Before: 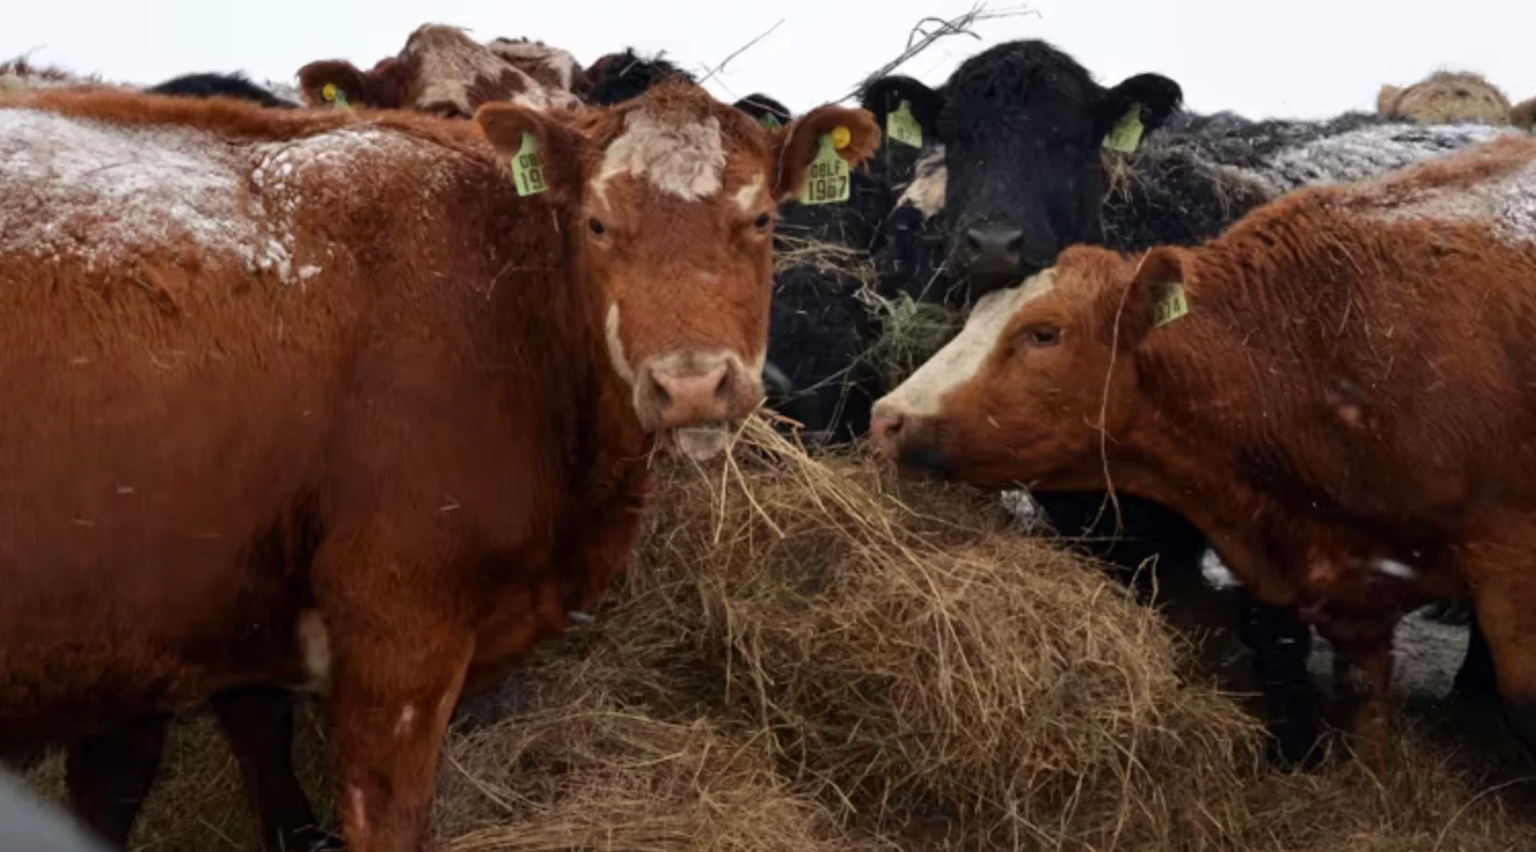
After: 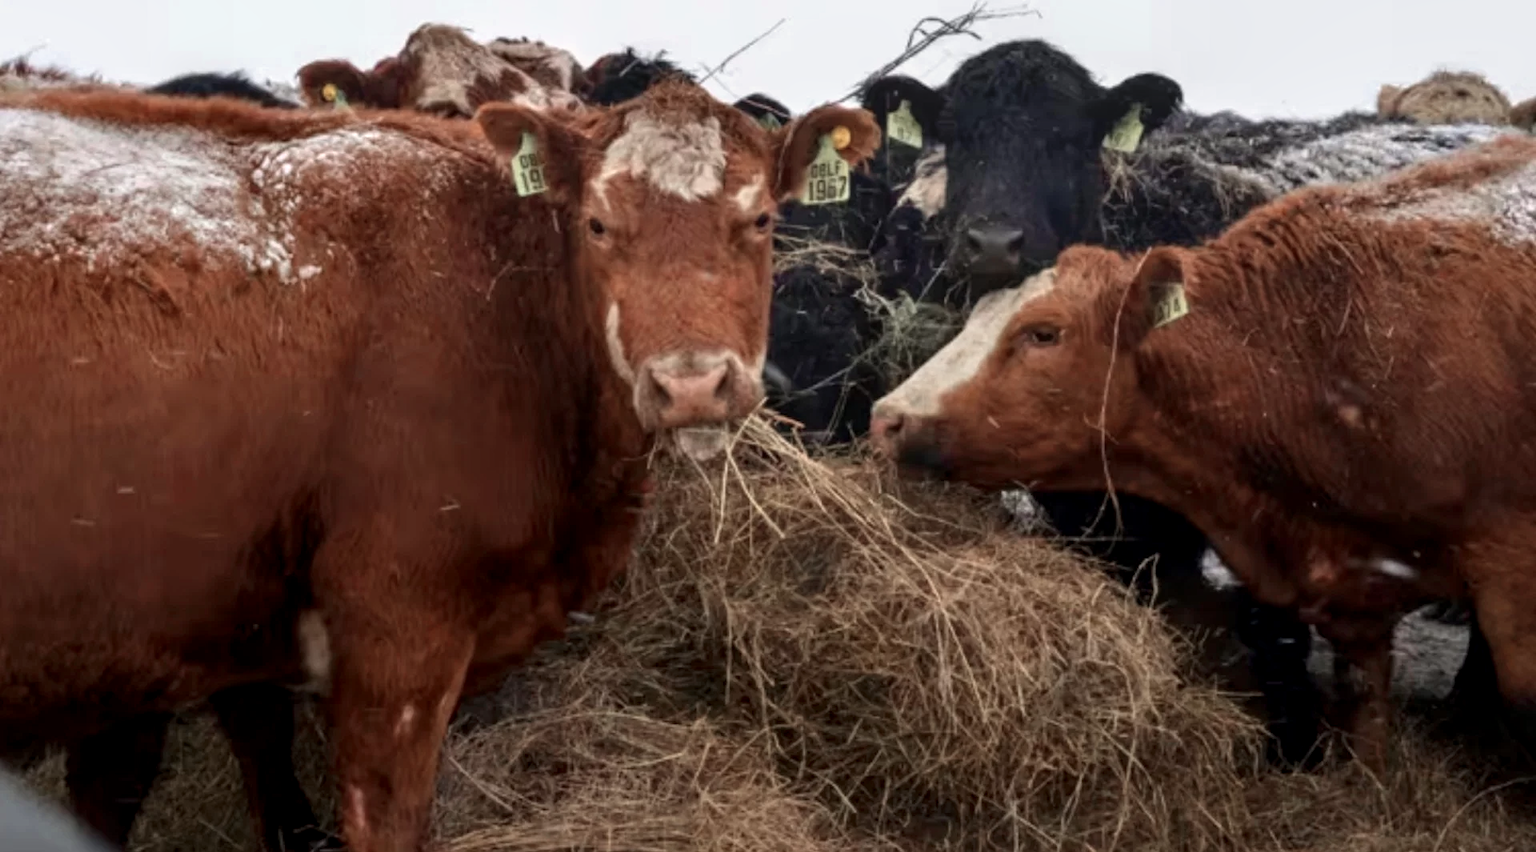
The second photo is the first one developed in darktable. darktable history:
color zones: curves: ch0 [(0, 0.473) (0.001, 0.473) (0.226, 0.548) (0.4, 0.589) (0.525, 0.54) (0.728, 0.403) (0.999, 0.473) (1, 0.473)]; ch1 [(0, 0.619) (0.001, 0.619) (0.234, 0.388) (0.4, 0.372) (0.528, 0.422) (0.732, 0.53) (0.999, 0.619) (1, 0.619)]; ch2 [(0, 0.547) (0.001, 0.547) (0.226, 0.45) (0.4, 0.525) (0.525, 0.585) (0.8, 0.511) (0.999, 0.547) (1, 0.547)]
local contrast: on, module defaults
